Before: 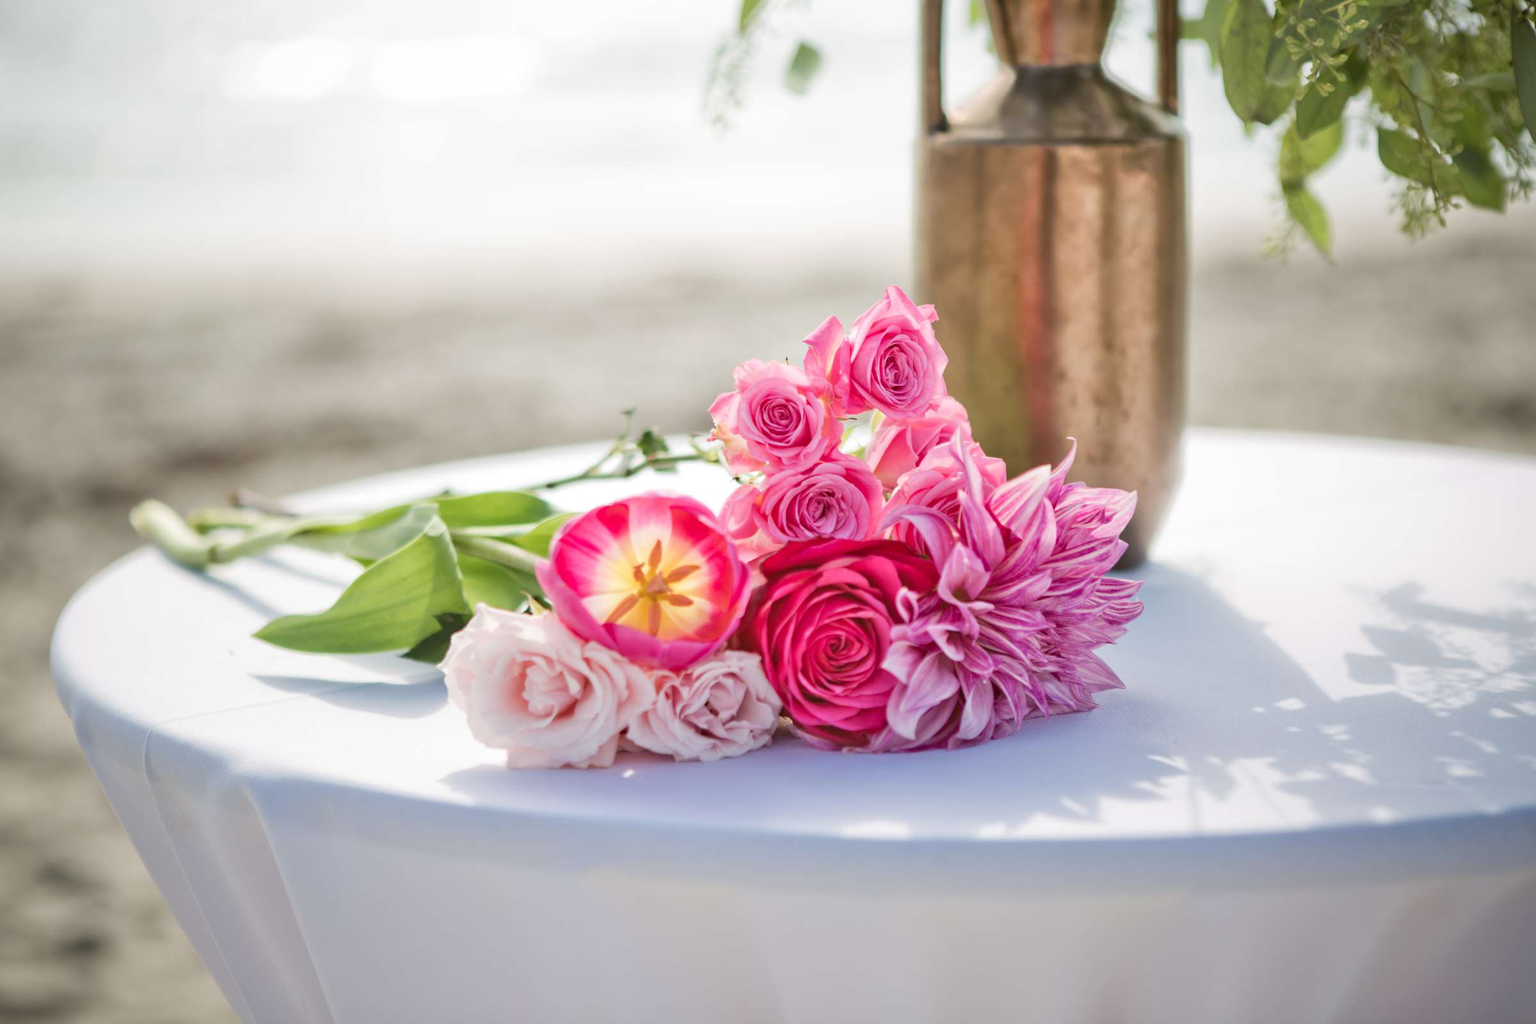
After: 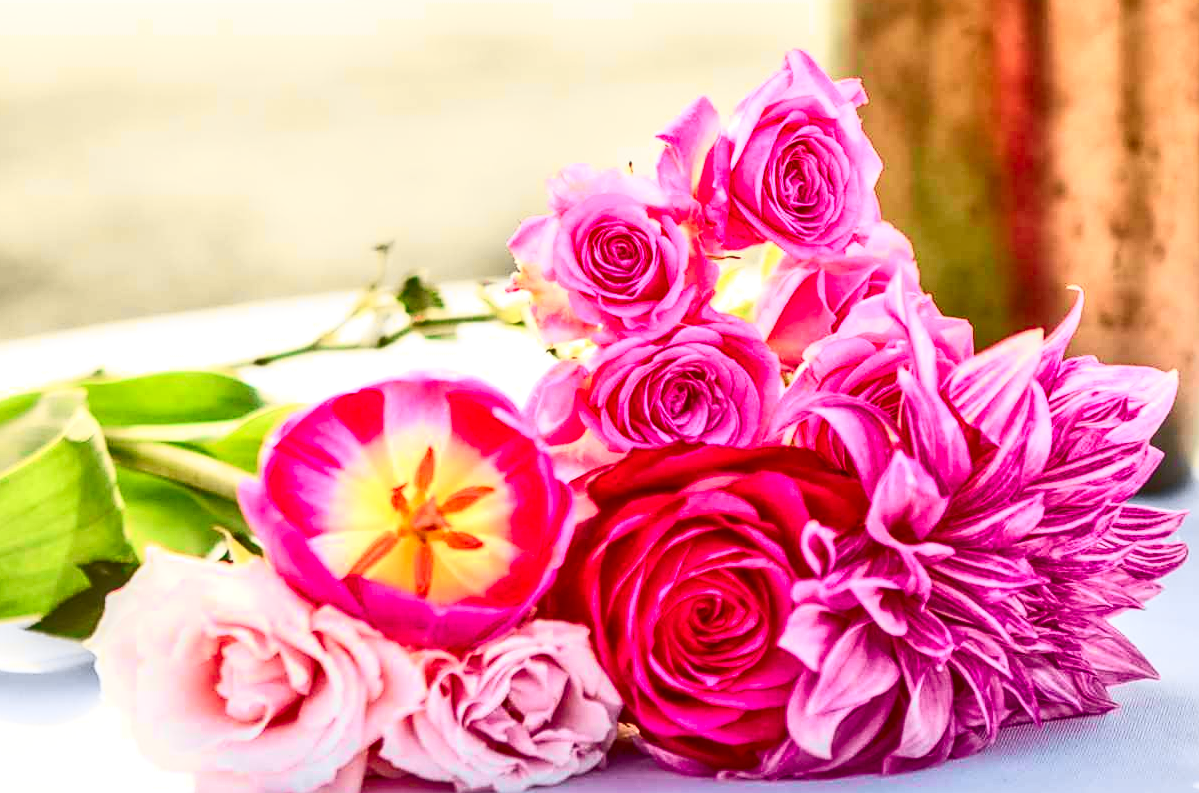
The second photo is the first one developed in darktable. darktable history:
sharpen: on, module defaults
local contrast: highlights 3%, shadows 4%, detail 134%
contrast brightness saturation: contrast 0.223, brightness -0.192, saturation 0.233
crop: left 24.985%, top 24.836%, right 25.054%, bottom 25.578%
tone curve: curves: ch0 [(0, 0.017) (0.259, 0.344) (0.593, 0.778) (0.786, 0.931) (1, 0.999)]; ch1 [(0, 0) (0.405, 0.387) (0.442, 0.47) (0.492, 0.5) (0.511, 0.503) (0.548, 0.596) (0.7, 0.795) (1, 1)]; ch2 [(0, 0) (0.411, 0.433) (0.5, 0.504) (0.535, 0.581) (1, 1)], color space Lab, independent channels, preserve colors none
